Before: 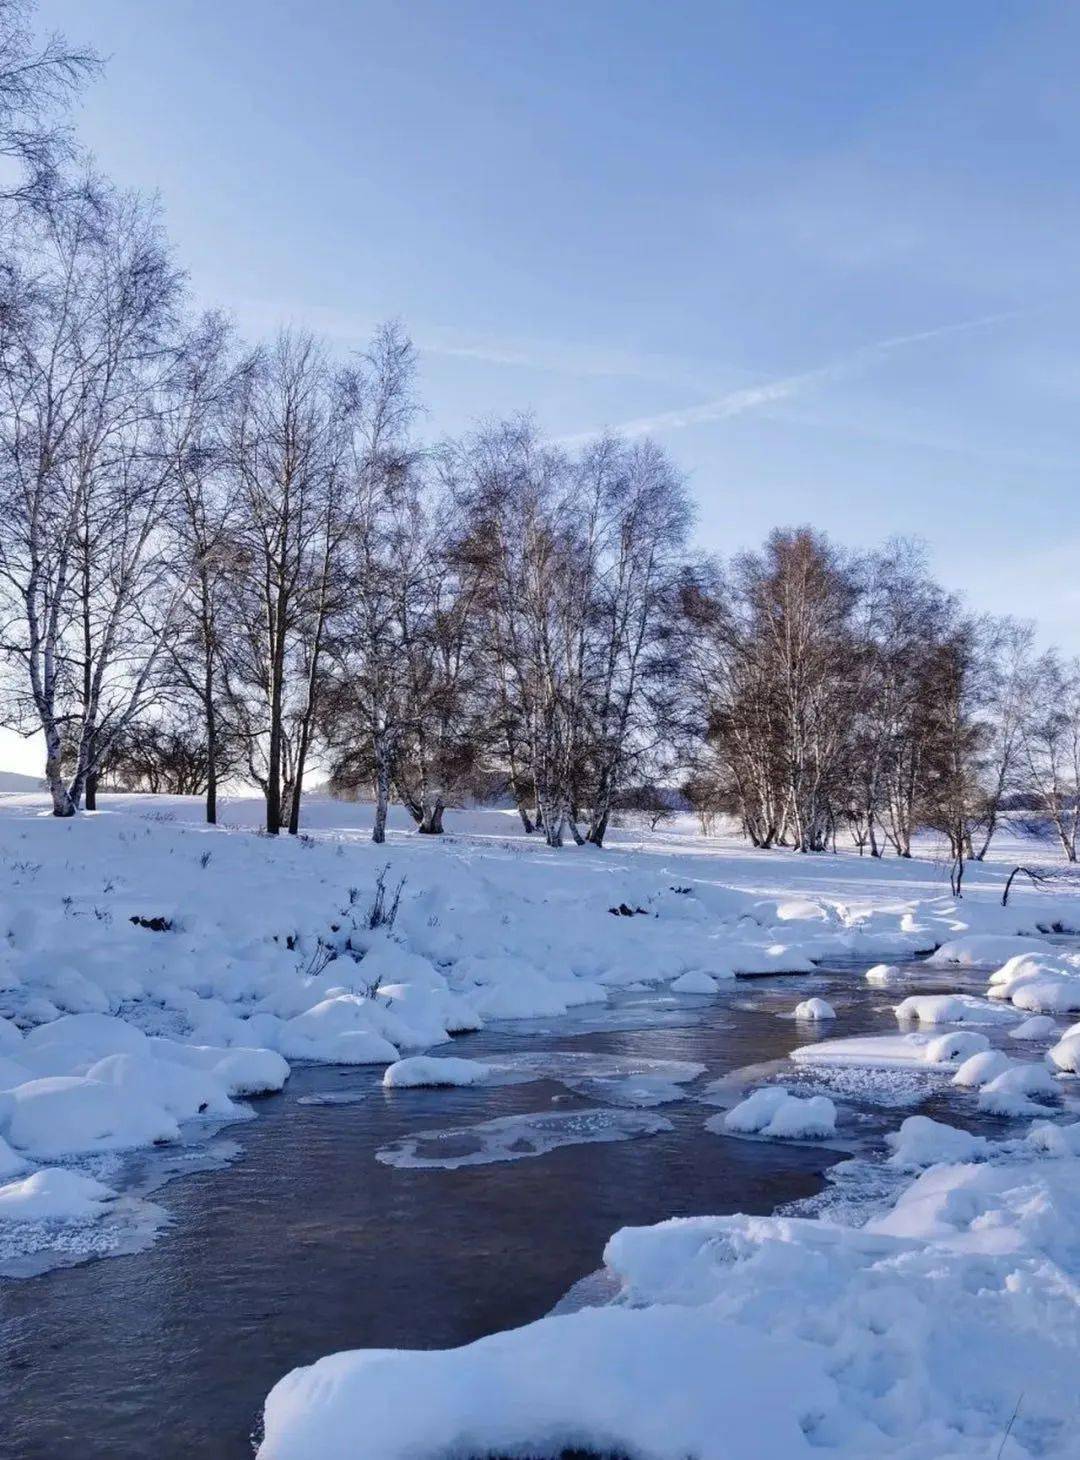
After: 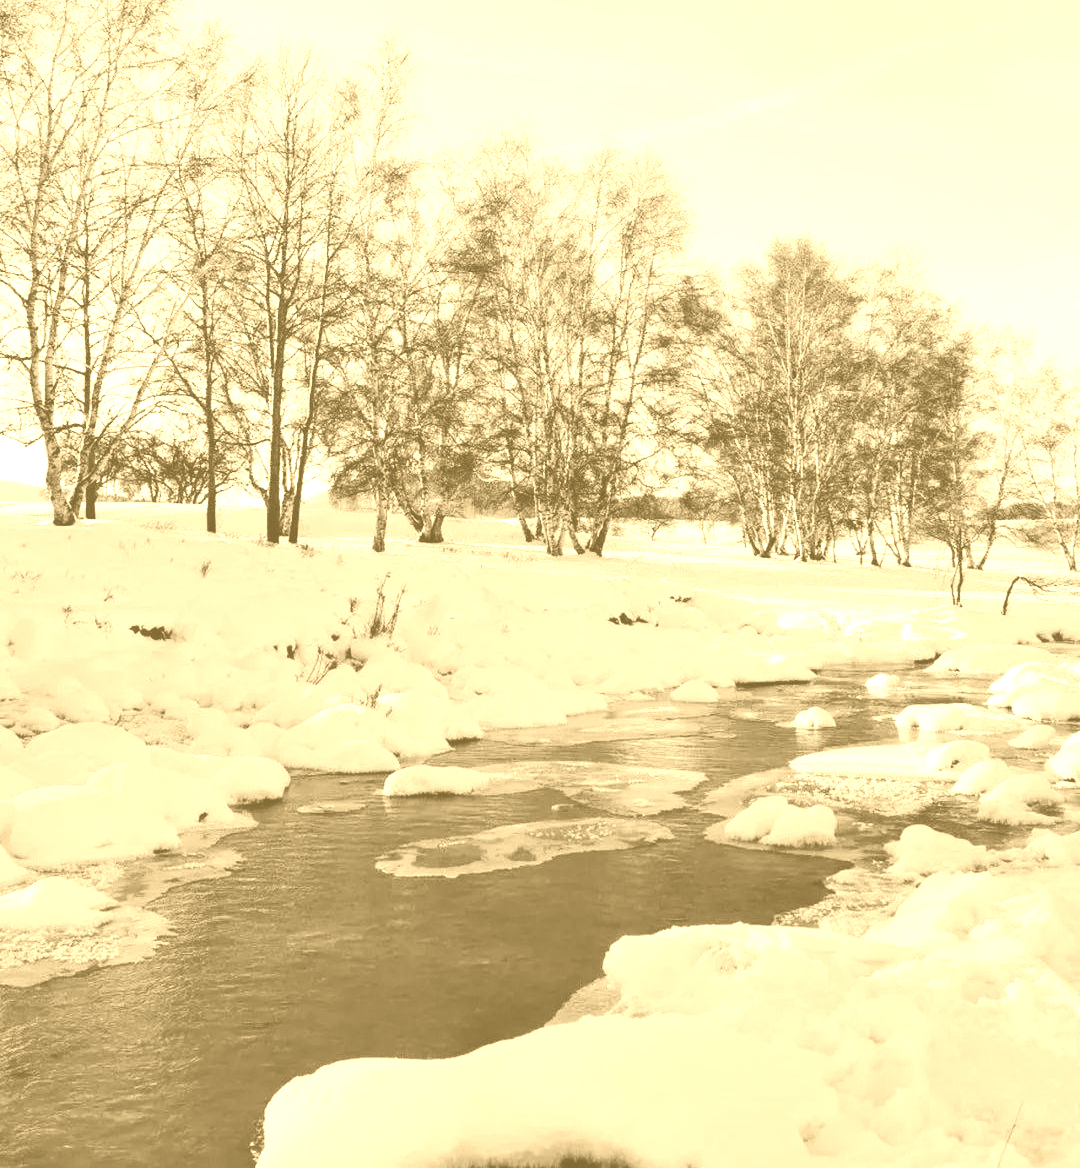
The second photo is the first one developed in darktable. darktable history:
contrast brightness saturation: contrast -0.1, brightness 0.05, saturation 0.08
white balance: red 0.931, blue 1.11
colorize: hue 36°, source mix 100%
crop and rotate: top 19.998%
tone curve: curves: ch0 [(0, 0) (0.003, 0.1) (0.011, 0.101) (0.025, 0.11) (0.044, 0.126) (0.069, 0.14) (0.1, 0.158) (0.136, 0.18) (0.177, 0.206) (0.224, 0.243) (0.277, 0.293) (0.335, 0.36) (0.399, 0.446) (0.468, 0.537) (0.543, 0.618) (0.623, 0.694) (0.709, 0.763) (0.801, 0.836) (0.898, 0.908) (1, 1)], preserve colors none
